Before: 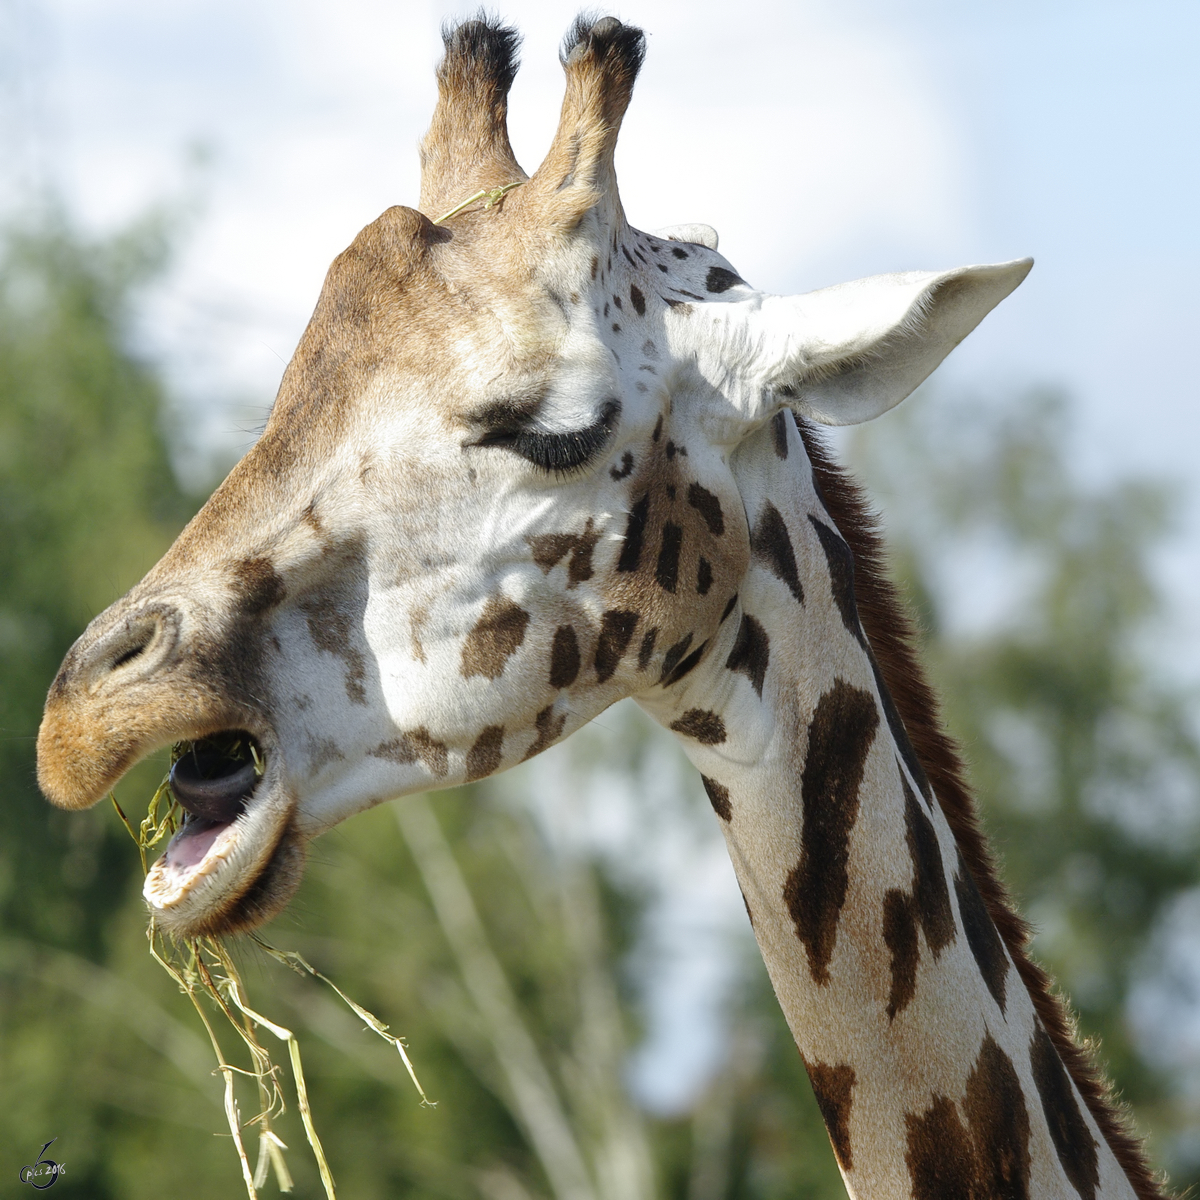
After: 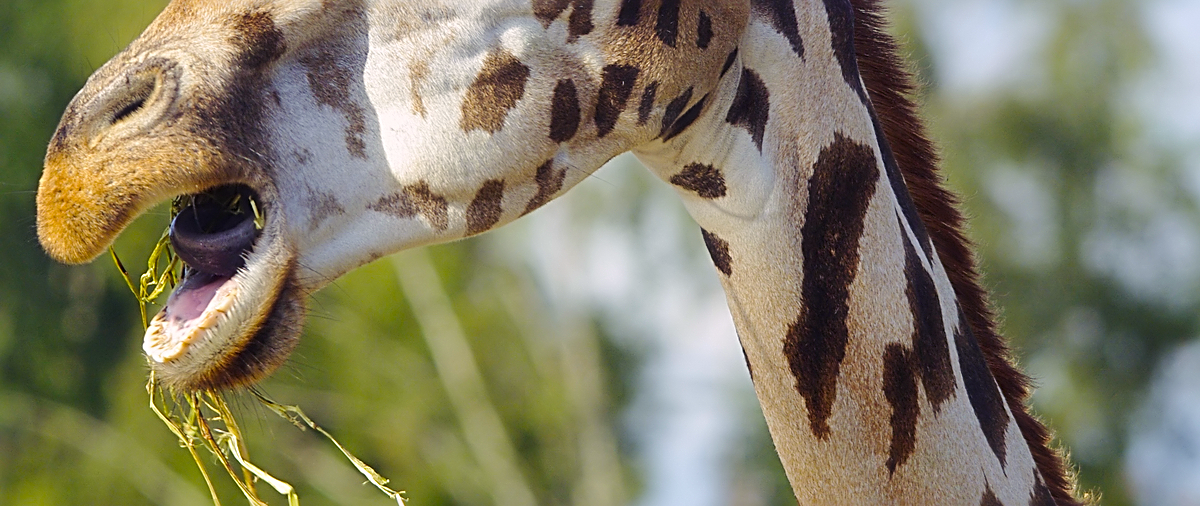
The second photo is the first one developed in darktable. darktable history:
exposure: exposure -0.04 EV, compensate exposure bias true, compensate highlight preservation false
crop: top 45.502%, bottom 12.296%
haze removal: strength -0.088, distance 0.364, compatibility mode true, adaptive false
color balance rgb: shadows lift › luminance -21.723%, shadows lift › chroma 9.008%, shadows lift › hue 283.37°, highlights gain › chroma 0.895%, highlights gain › hue 26.24°, perceptual saturation grading › global saturation 19.675%, perceptual brilliance grading › mid-tones 9.323%, perceptual brilliance grading › shadows 14.199%, global vibrance 41.569%
sharpen: radius 2.62, amount 0.697
